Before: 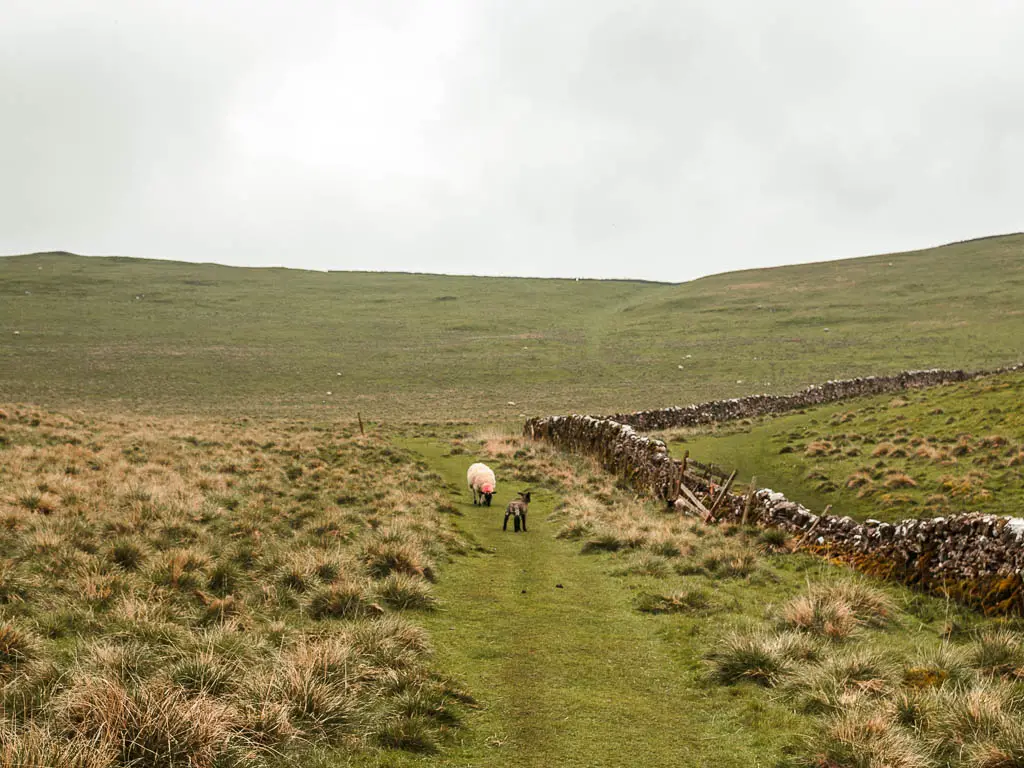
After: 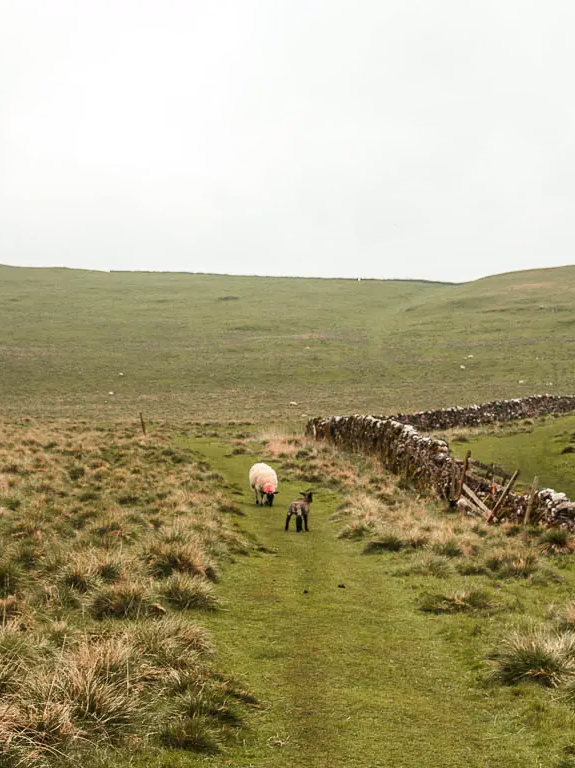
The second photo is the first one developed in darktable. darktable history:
shadows and highlights: shadows -25.37, highlights 48.27, soften with gaussian
crop: left 21.36%, right 22.403%
